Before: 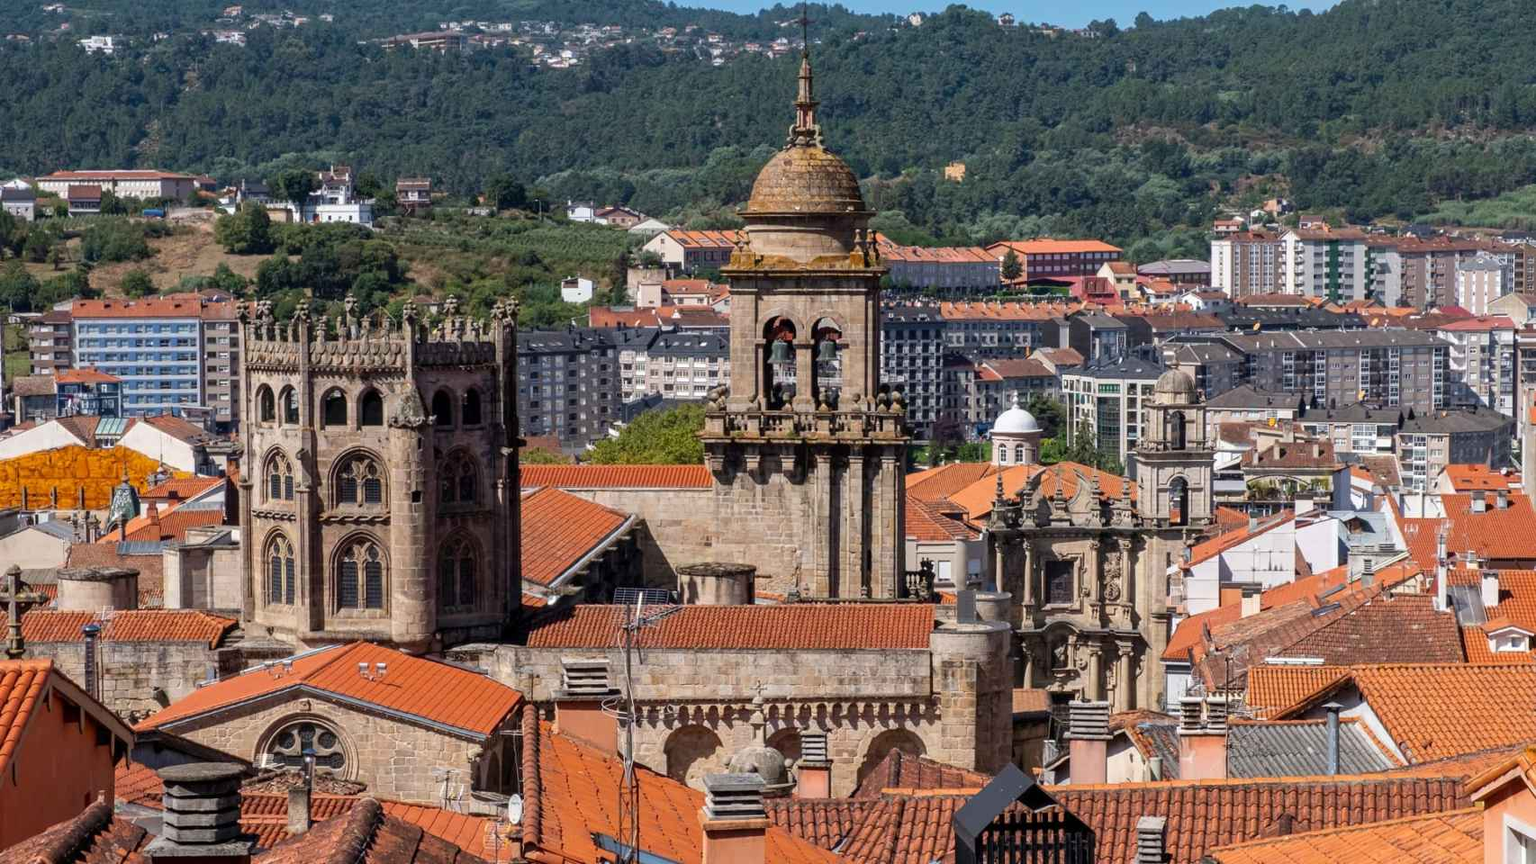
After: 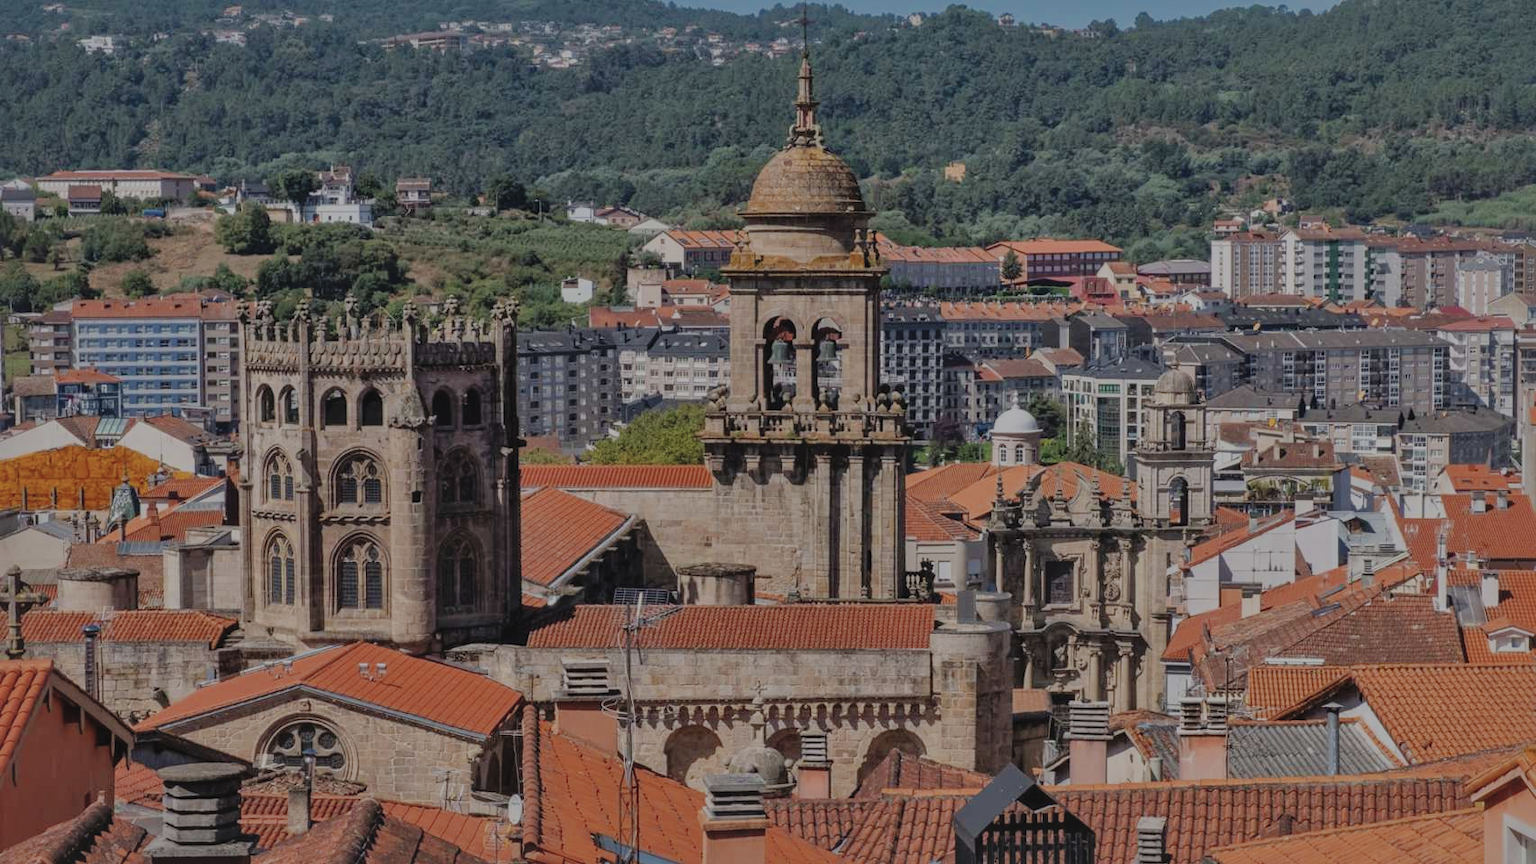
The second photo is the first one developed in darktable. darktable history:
filmic rgb: black relative exposure -8 EV, white relative exposure 8.01 EV, hardness 2.51, latitude 9.7%, contrast 0.712, highlights saturation mix 8.5%, shadows ↔ highlights balance 2.13%
local contrast: mode bilateral grid, contrast 21, coarseness 50, detail 162%, midtone range 0.2
exposure: black level correction -0.015, exposure -0.54 EV, compensate highlight preservation false
tone equalizer: -8 EV 0.219 EV, -7 EV 0.448 EV, -6 EV 0.413 EV, -5 EV 0.238 EV, -3 EV -0.273 EV, -2 EV -0.411 EV, -1 EV -0.431 EV, +0 EV -0.249 EV, edges refinement/feathering 500, mask exposure compensation -1.57 EV, preserve details no
